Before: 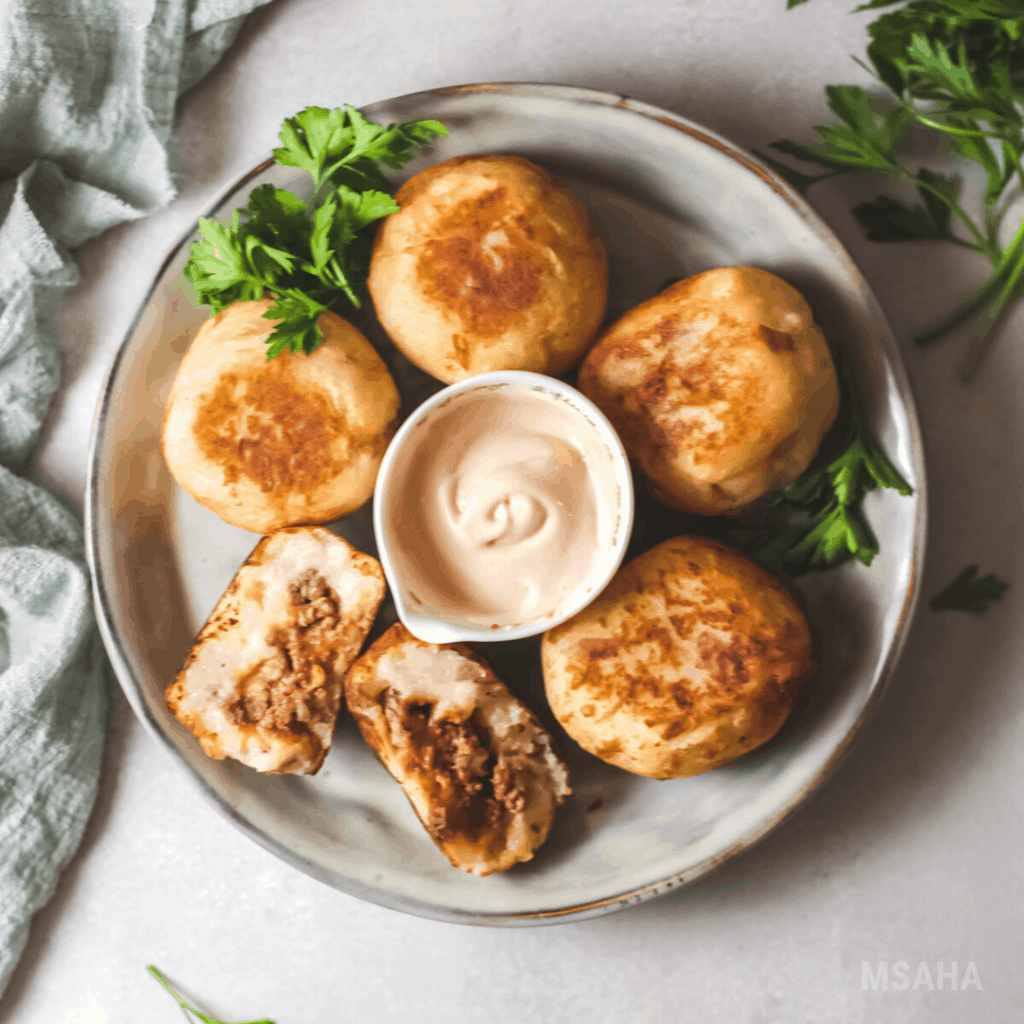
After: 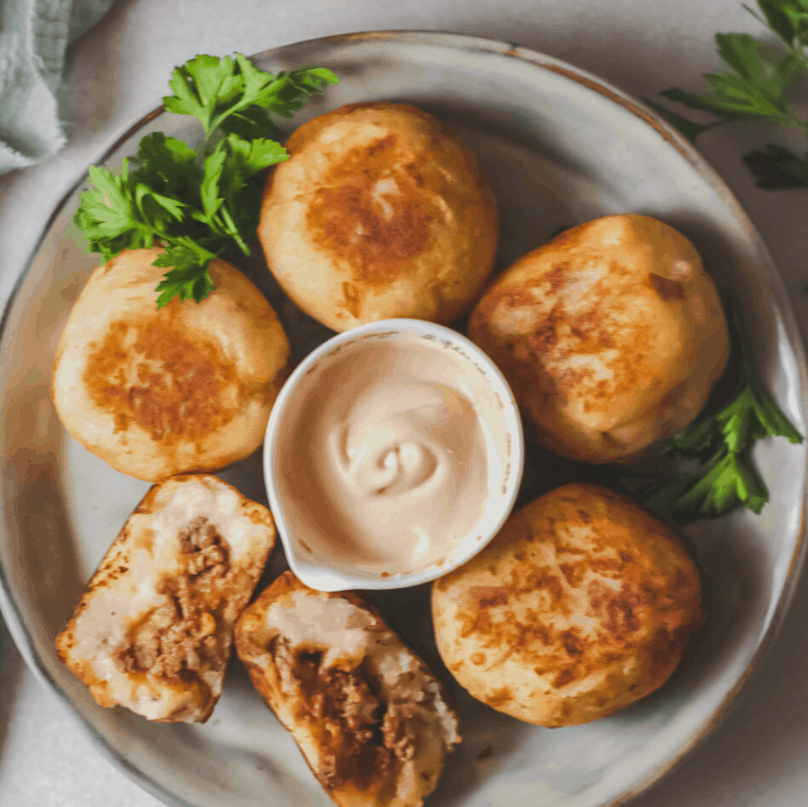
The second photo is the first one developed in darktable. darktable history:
crop and rotate: left 10.744%, top 5.112%, right 10.335%, bottom 16.005%
exposure: exposure -0.263 EV, compensate highlight preservation false
shadows and highlights: on, module defaults
